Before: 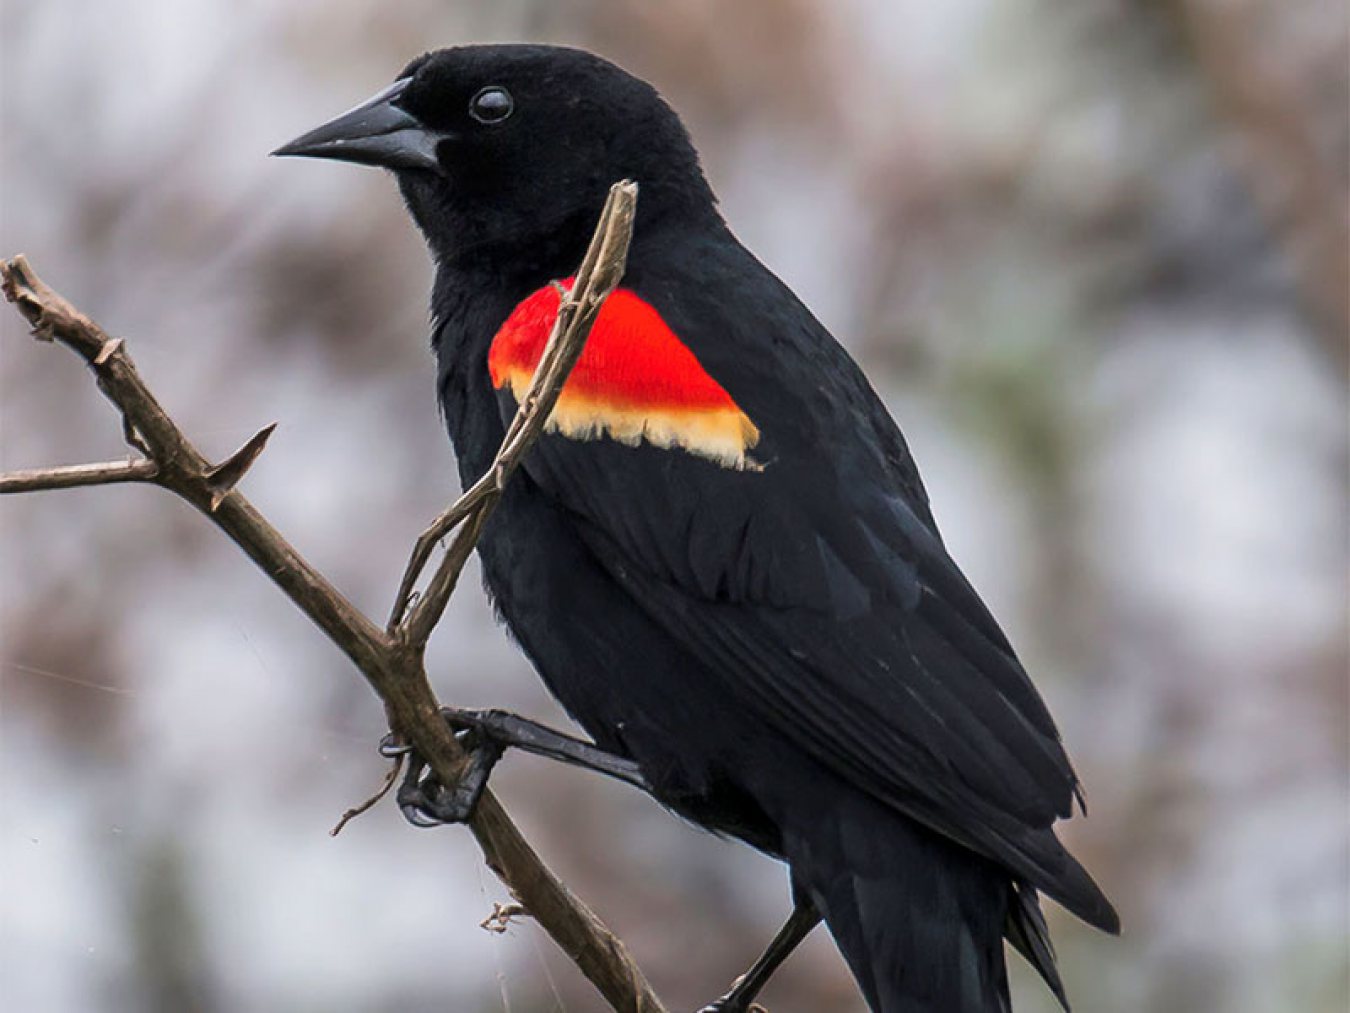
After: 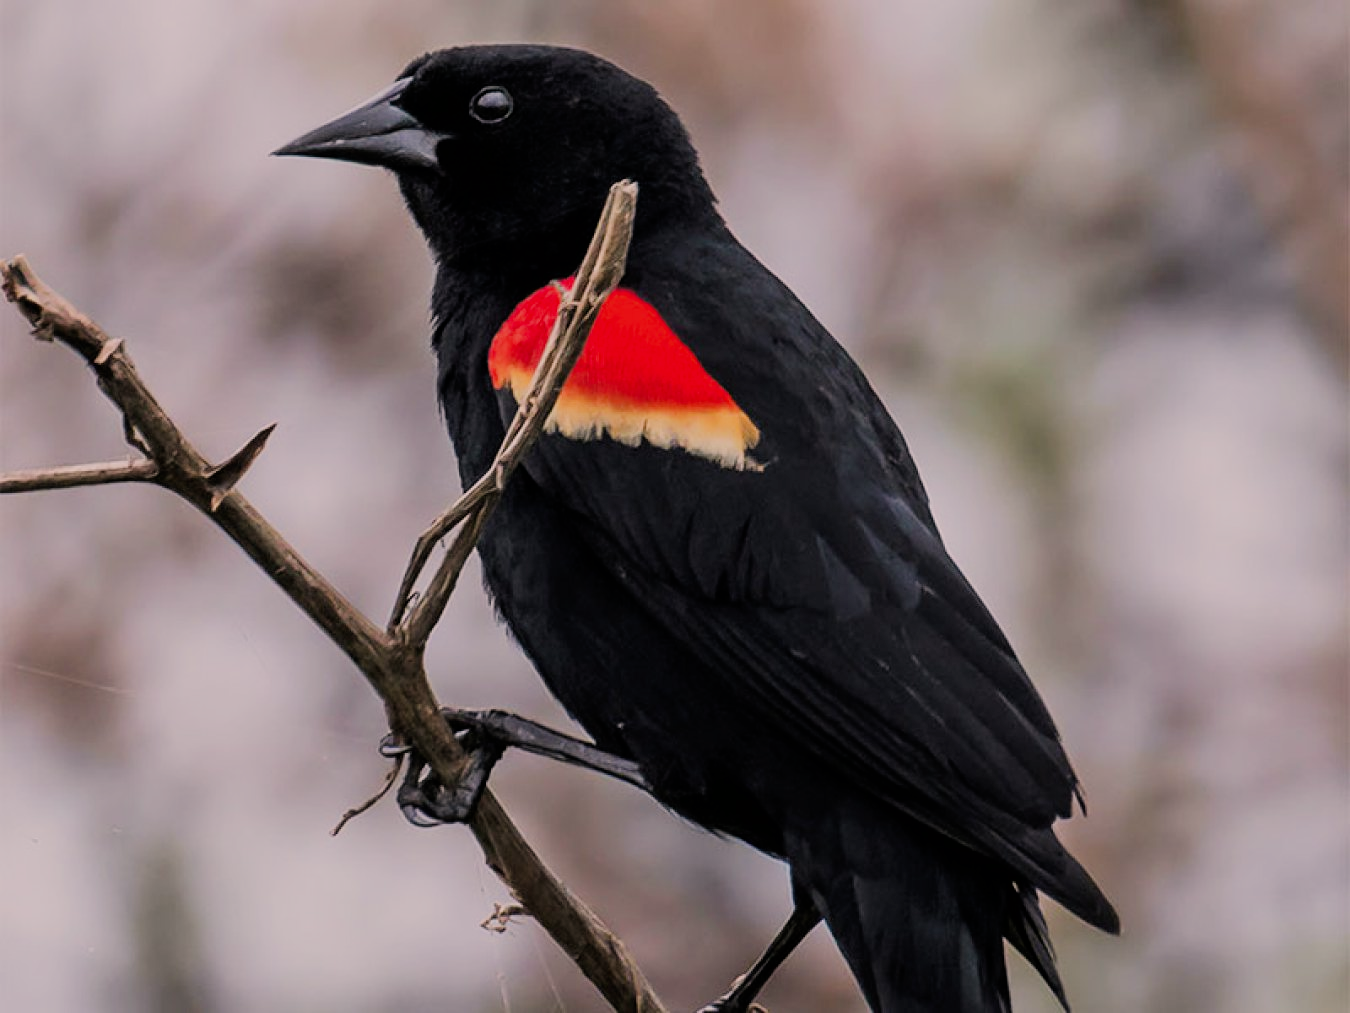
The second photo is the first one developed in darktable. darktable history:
color correction: highlights a* 7.94, highlights b* 4.17
filmic rgb: black relative exposure -7.23 EV, white relative exposure 5.34 EV, hardness 3.03, iterations of high-quality reconstruction 0
